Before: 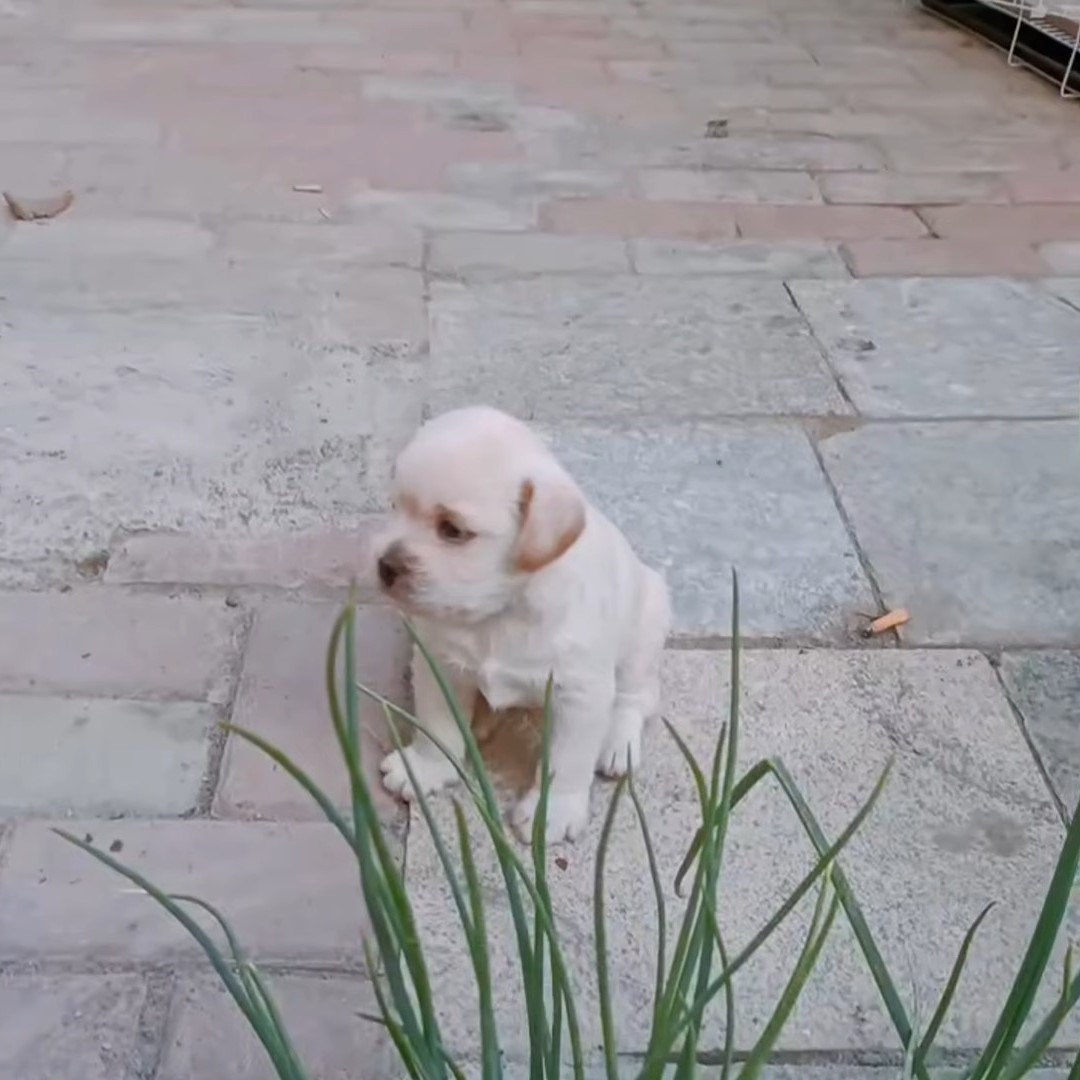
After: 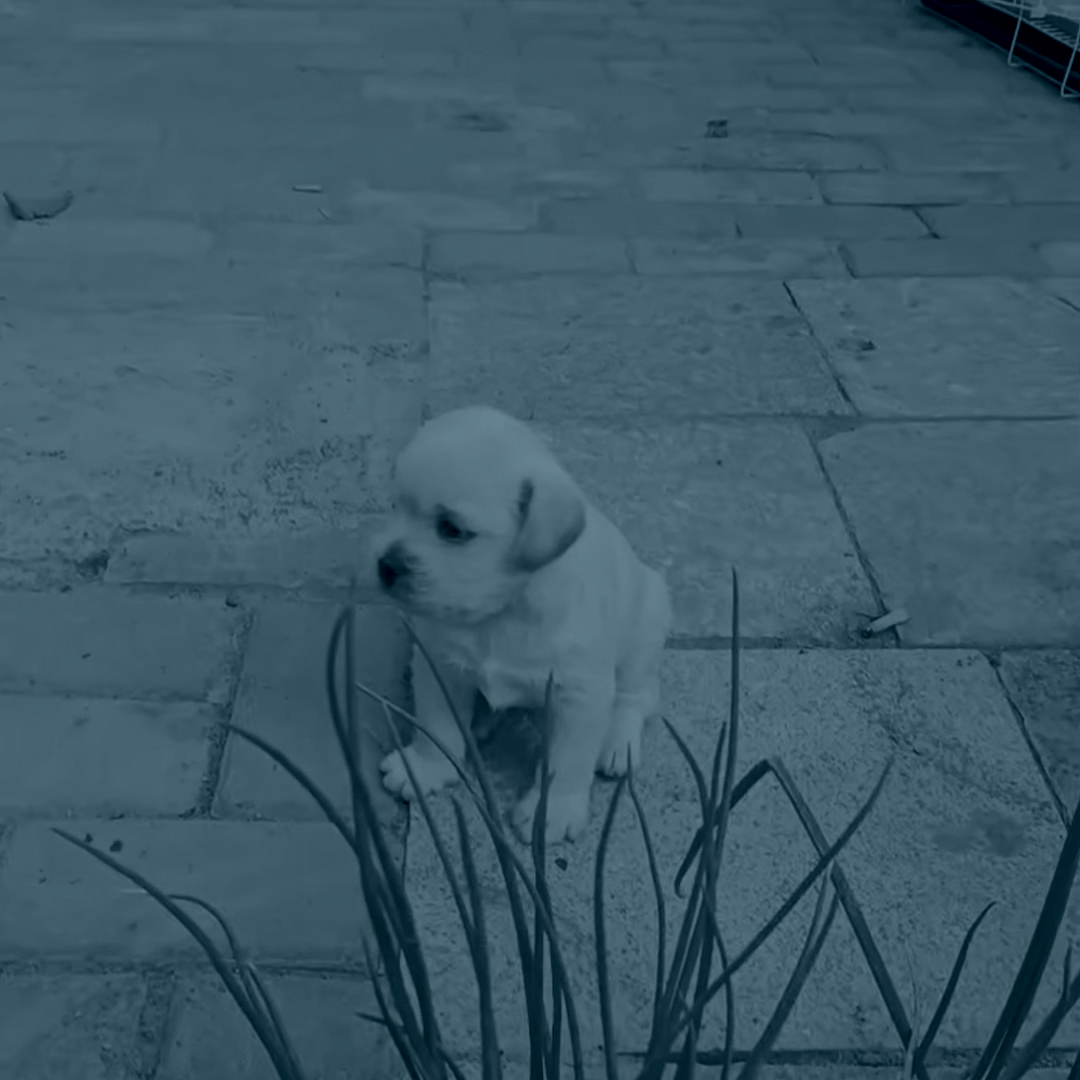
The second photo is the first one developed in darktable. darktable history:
tone equalizer: -8 EV -0.417 EV, -7 EV -0.389 EV, -6 EV -0.333 EV, -5 EV -0.222 EV, -3 EV 0.222 EV, -2 EV 0.333 EV, -1 EV 0.389 EV, +0 EV 0.417 EV, edges refinement/feathering 500, mask exposure compensation -1.57 EV, preserve details no
velvia: strength 21.76%
colorize: hue 194.4°, saturation 29%, source mix 61.75%, lightness 3.98%, version 1
